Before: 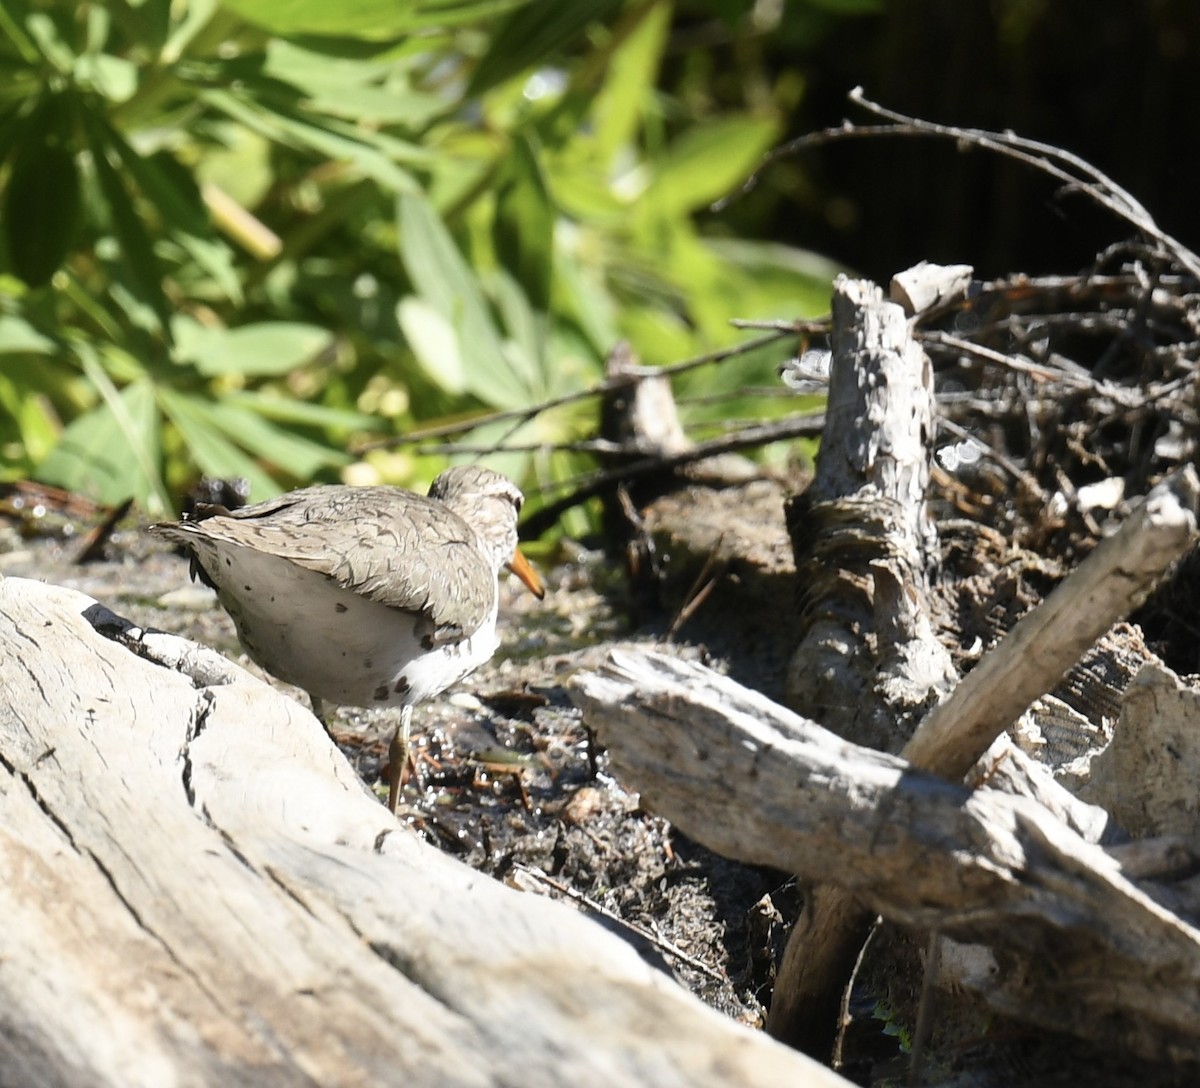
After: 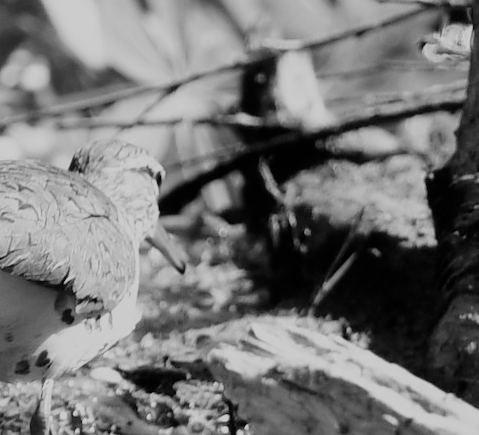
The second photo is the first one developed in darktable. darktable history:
color correction: highlights a* 4.02, highlights b* 4.98, shadows a* -7.55, shadows b* 4.98
filmic rgb: black relative exposure -7.15 EV, white relative exposure 5.36 EV, hardness 3.02, color science v6 (2022)
crop: left 30%, top 30%, right 30%, bottom 30%
monochrome: a 32, b 64, size 2.3
